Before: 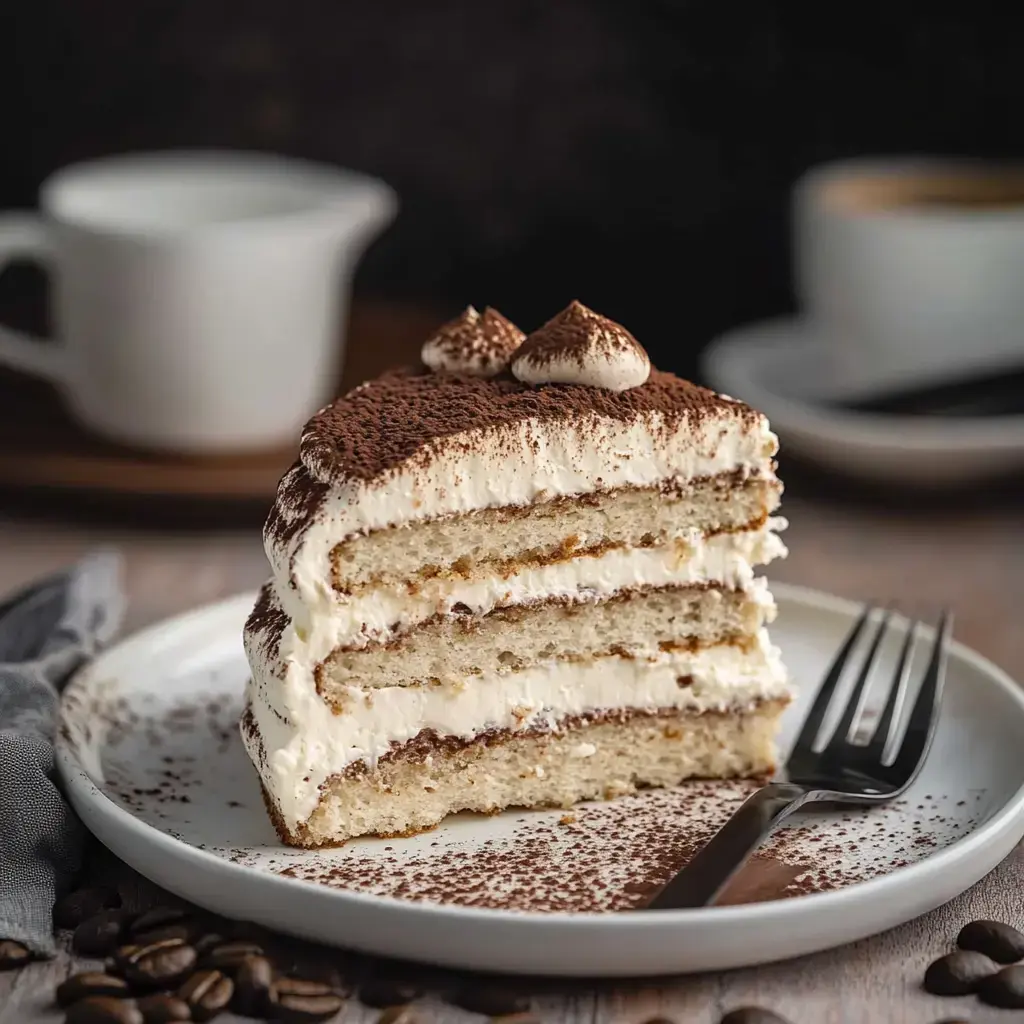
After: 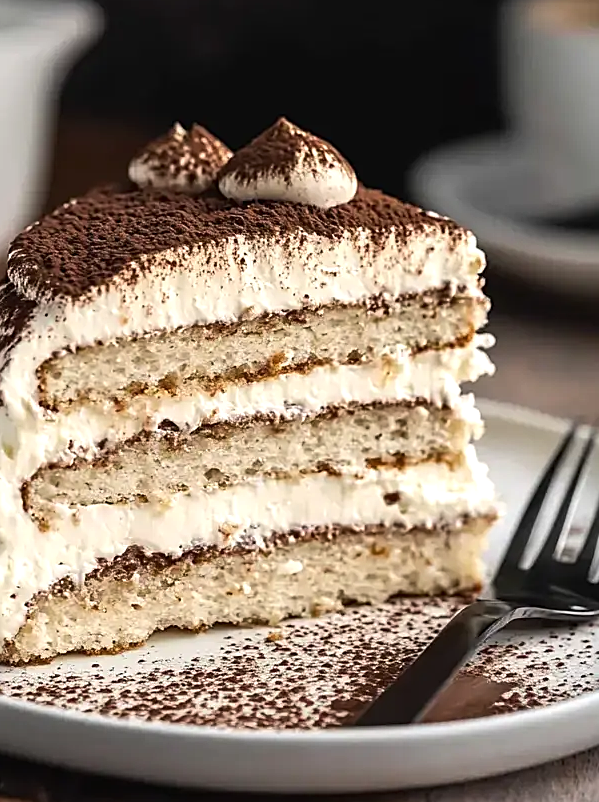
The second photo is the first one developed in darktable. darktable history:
sharpen: on, module defaults
tone equalizer: -8 EV -0.395 EV, -7 EV -0.409 EV, -6 EV -0.295 EV, -5 EV -0.227 EV, -3 EV 0.193 EV, -2 EV 0.358 EV, -1 EV 0.379 EV, +0 EV 0.389 EV, edges refinement/feathering 500, mask exposure compensation -1.57 EV, preserve details no
crop and rotate: left 28.666%, top 17.894%, right 12.807%, bottom 3.78%
